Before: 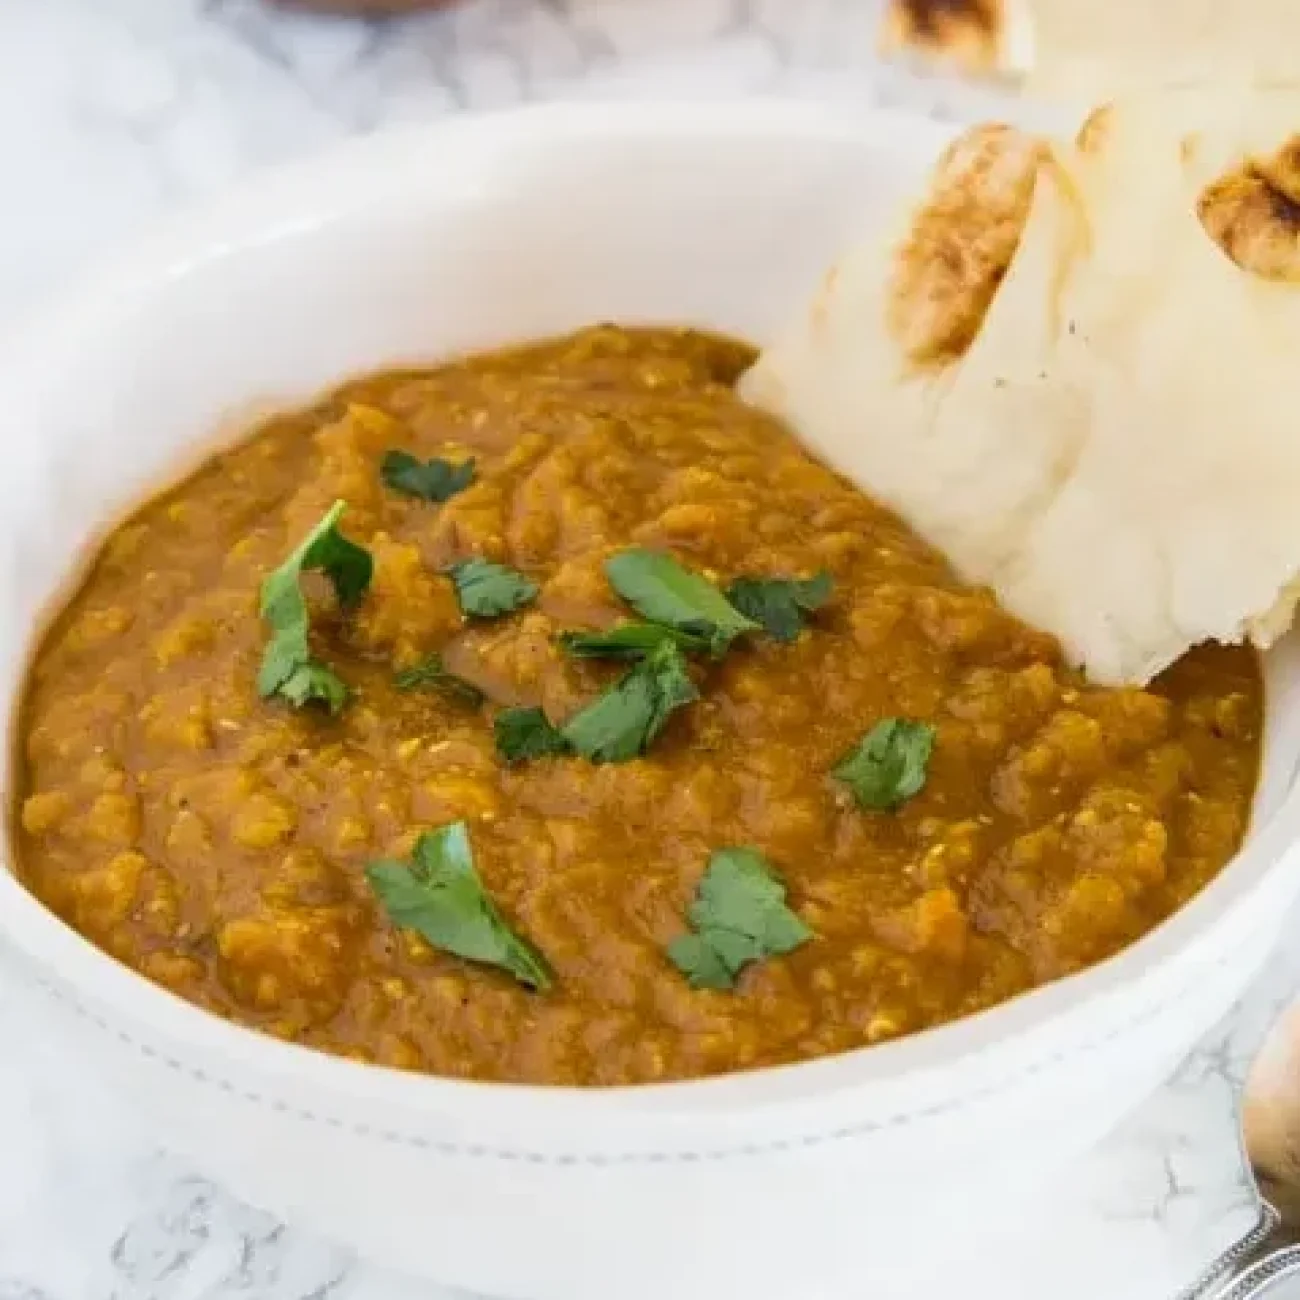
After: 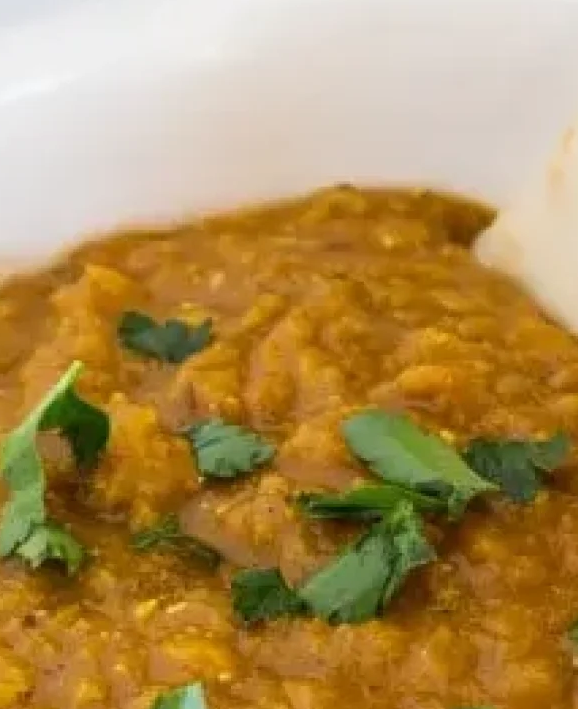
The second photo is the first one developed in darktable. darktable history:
crop: left 20.265%, top 10.763%, right 35.269%, bottom 34.698%
